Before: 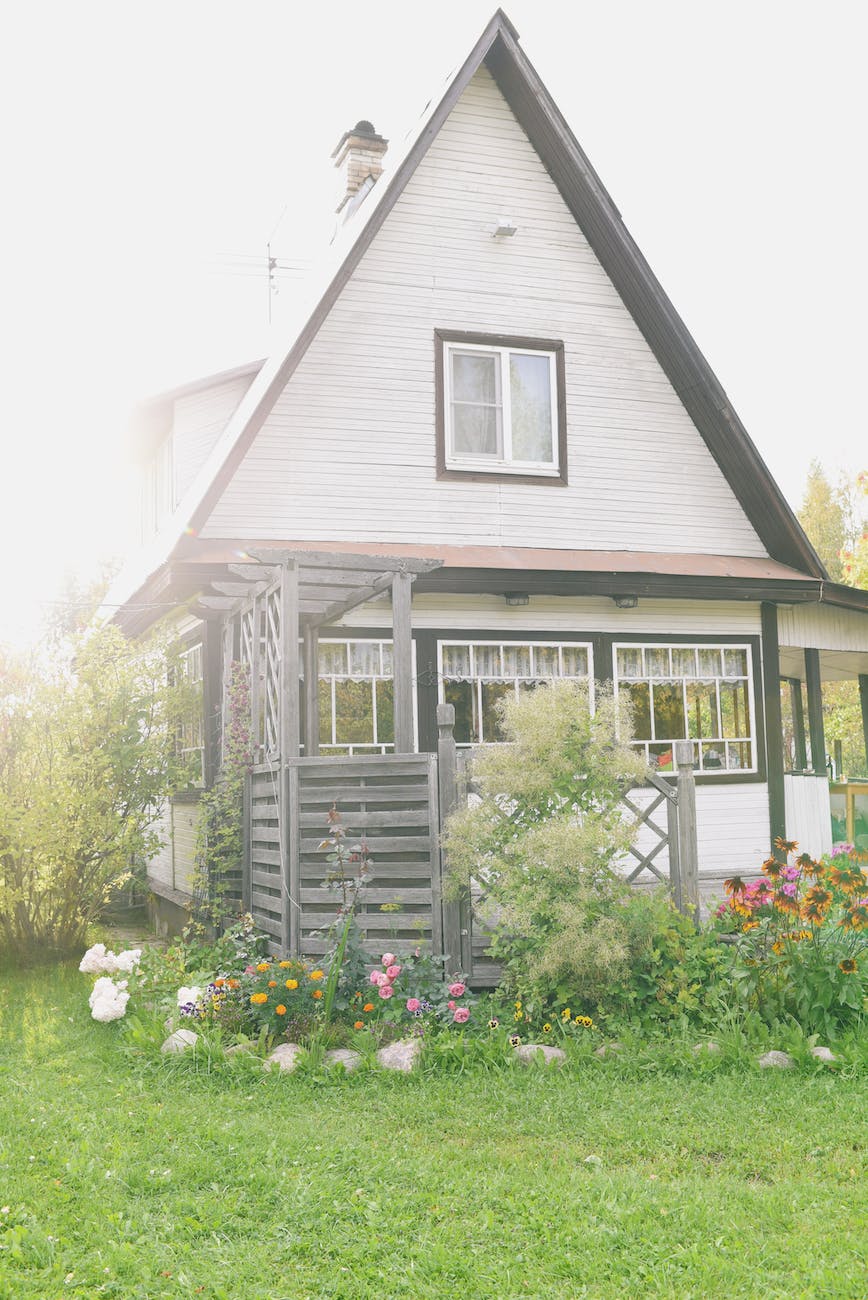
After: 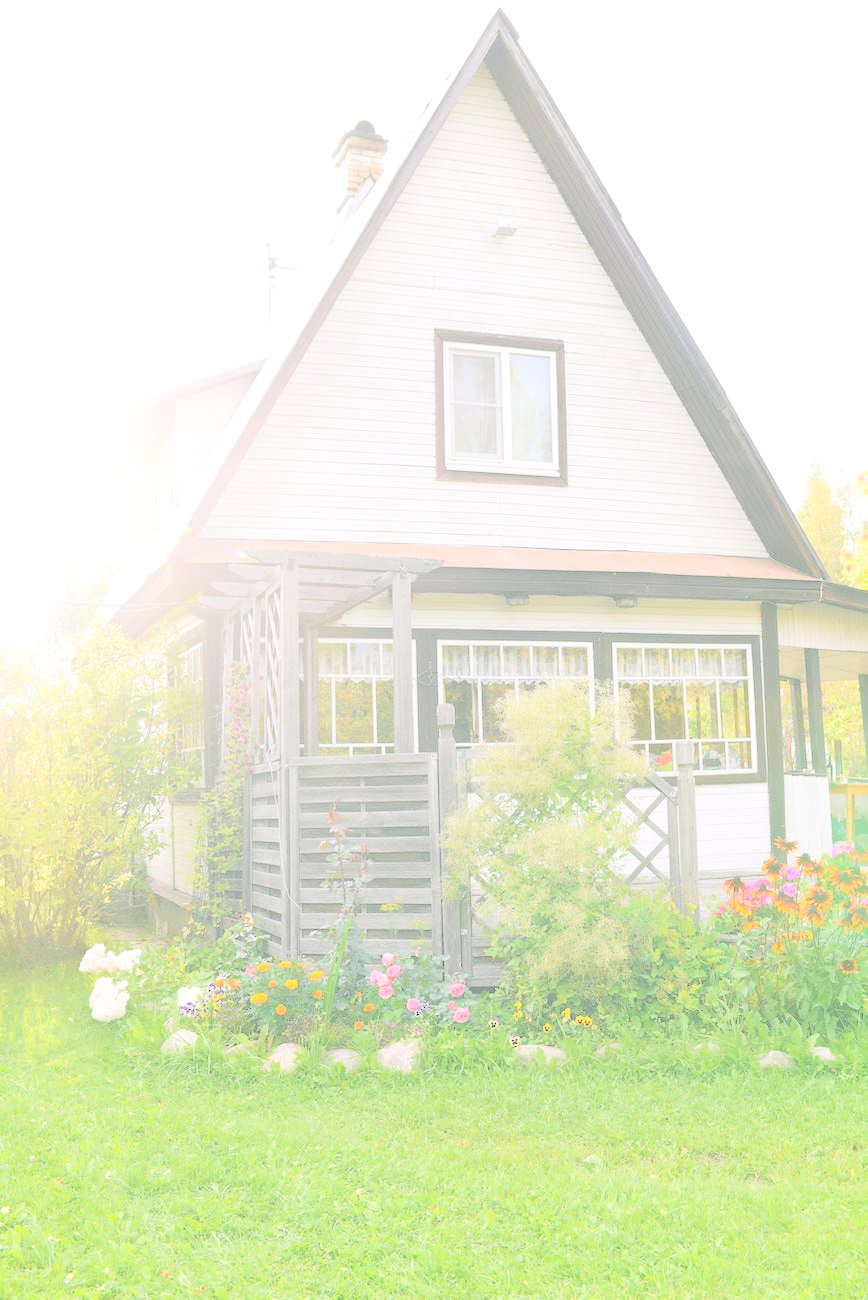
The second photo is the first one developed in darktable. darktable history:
contrast brightness saturation: brightness 0.986
exposure: black level correction 0, exposure 0.199 EV, compensate highlight preservation false
